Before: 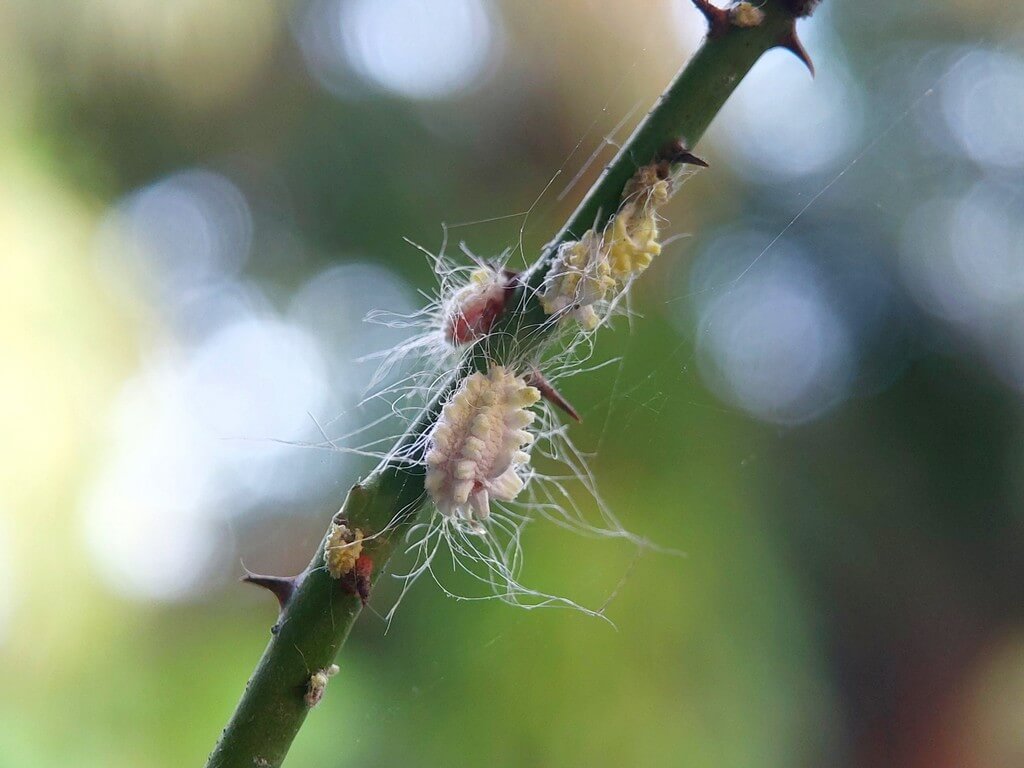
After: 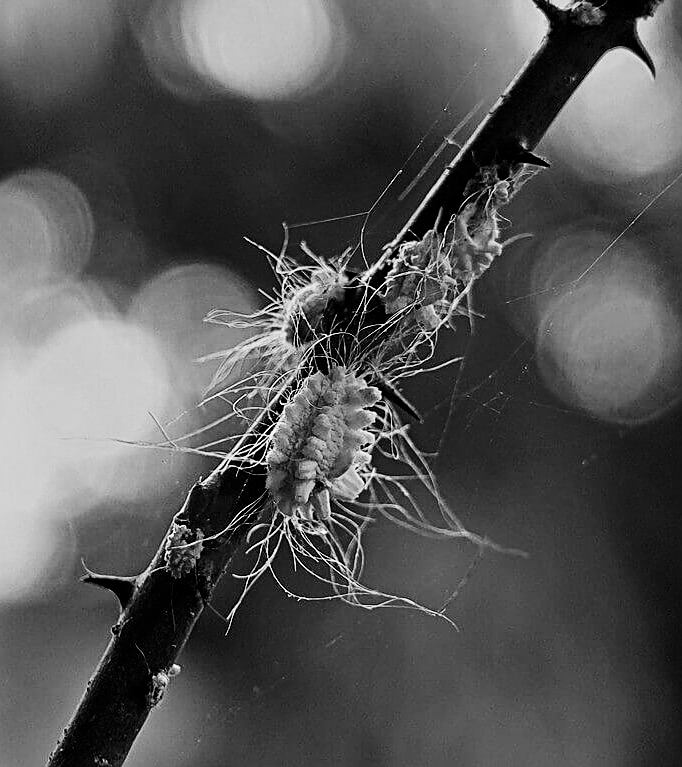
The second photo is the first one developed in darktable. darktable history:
sharpen: on, module defaults
contrast equalizer: octaves 7, y [[0.5, 0.542, 0.583, 0.625, 0.667, 0.708], [0.5 ×6], [0.5 ×6], [0 ×6], [0 ×6]]
color calibration: output gray [0.21, 0.42, 0.37, 0], gray › normalize channels true, illuminant same as pipeline (D50), adaptation XYZ, x 0.346, y 0.359, gamut compression 0
contrast brightness saturation: contrast 0.13, brightness -0.24, saturation 0.14
crop and rotate: left 15.546%, right 17.787%
filmic rgb: black relative exposure -7.65 EV, hardness 4.02, contrast 1.1, highlights saturation mix -30%
